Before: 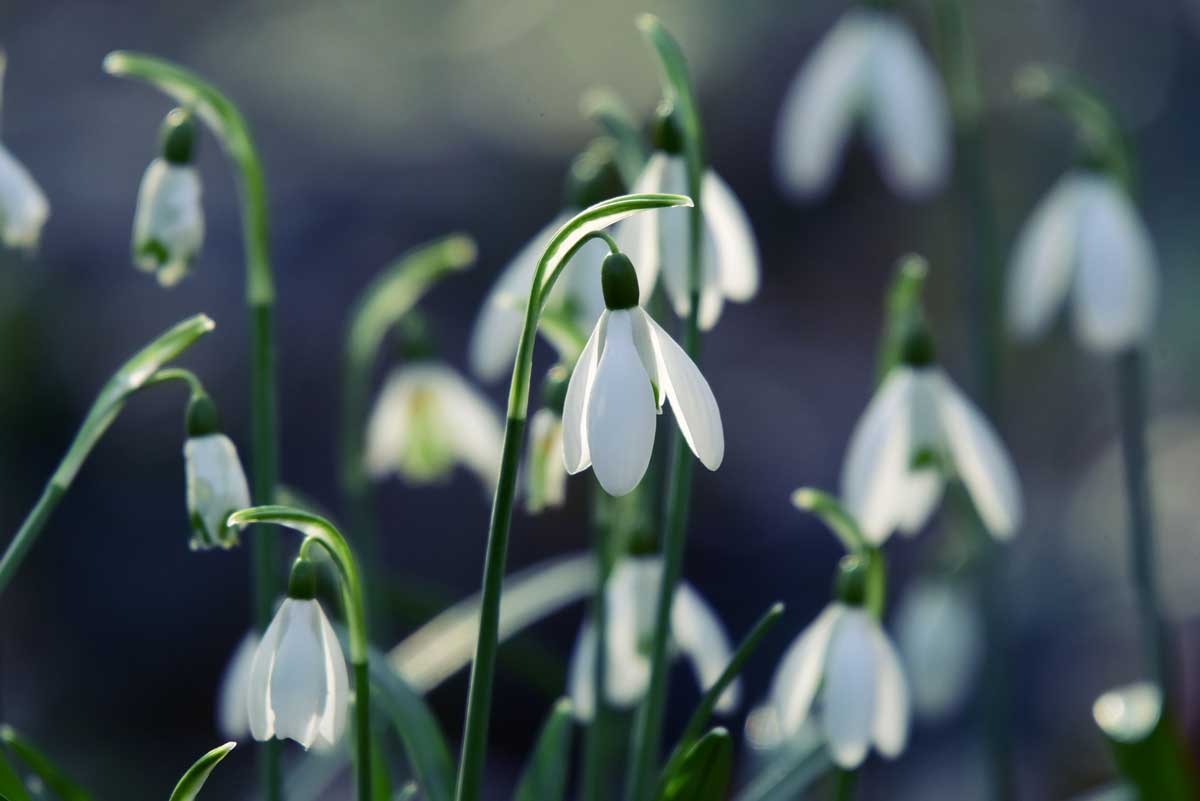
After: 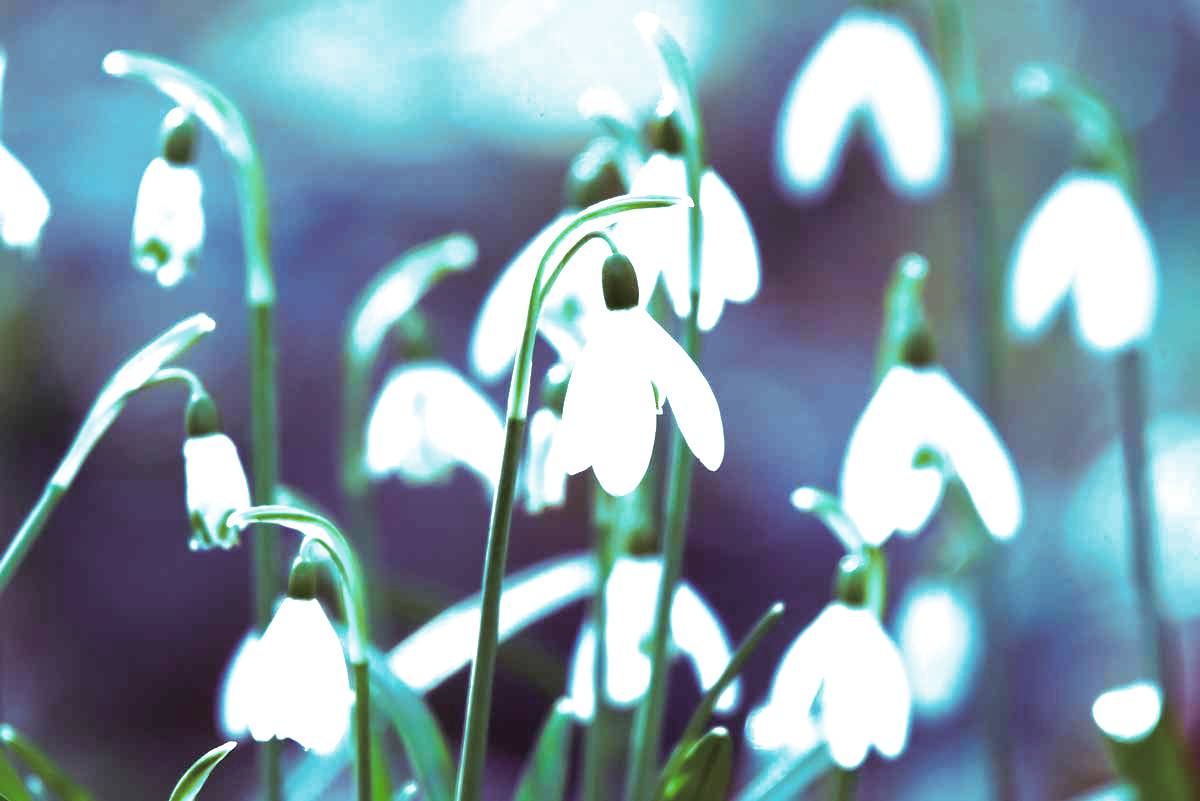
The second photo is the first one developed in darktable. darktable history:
split-toning: shadows › hue 327.6°, highlights › hue 198°, highlights › saturation 0.55, balance -21.25, compress 0%
exposure: exposure 2.04 EV, compensate highlight preservation false
velvia: on, module defaults
